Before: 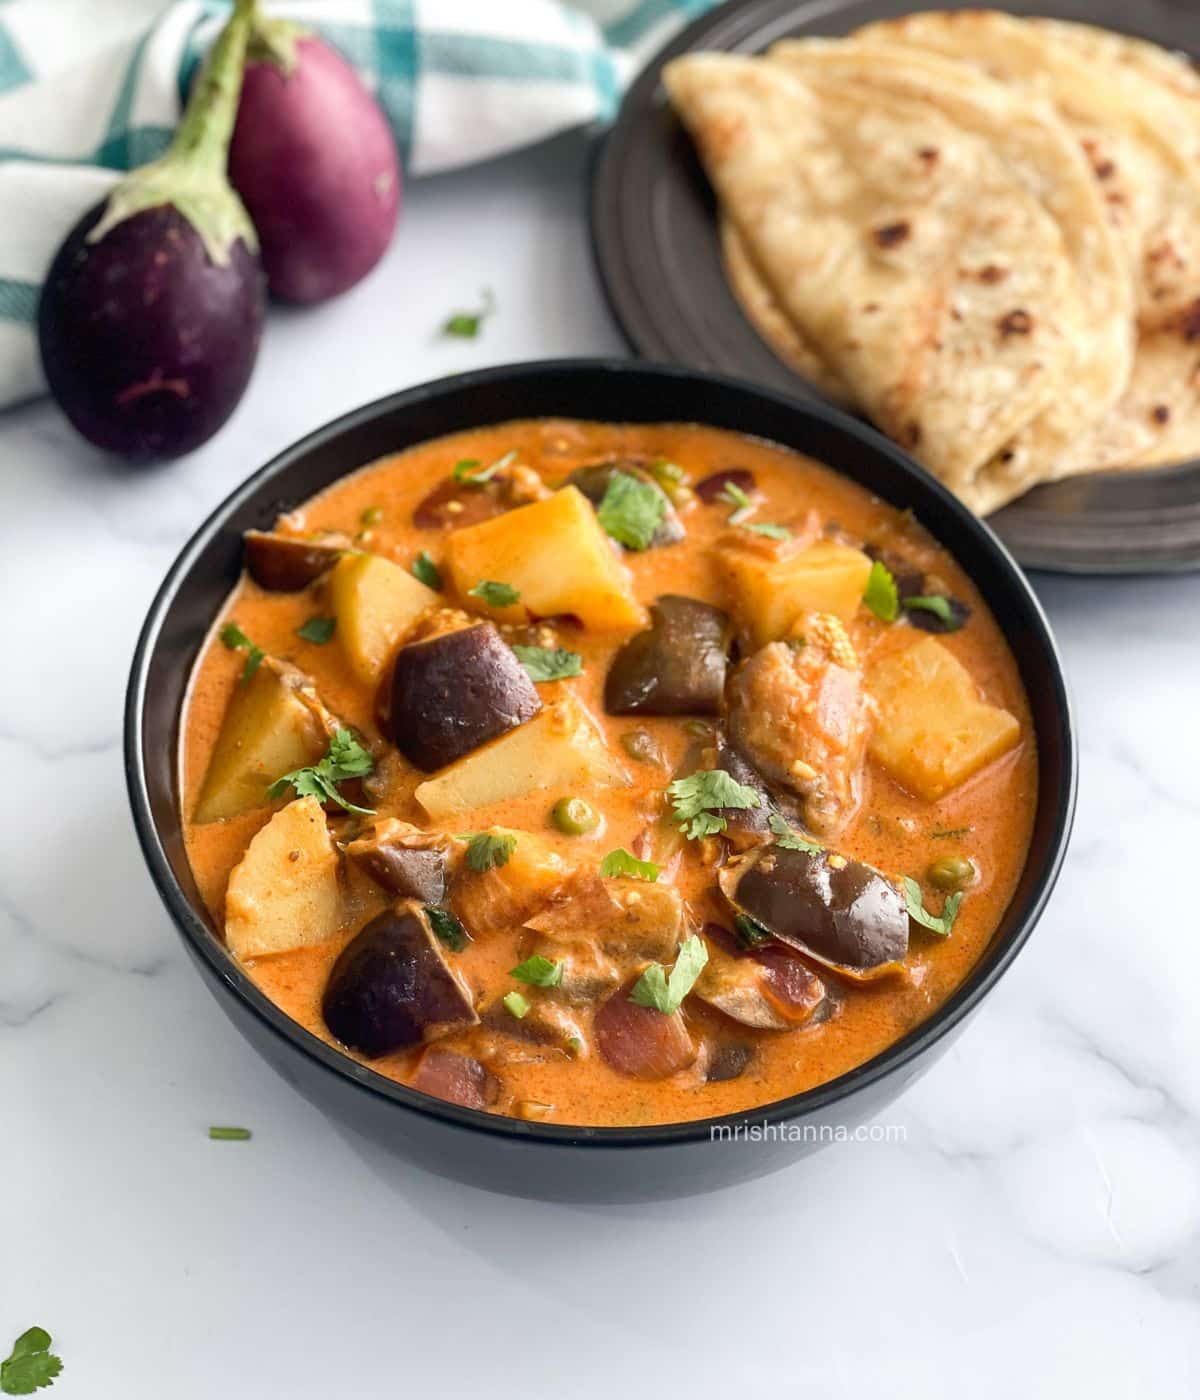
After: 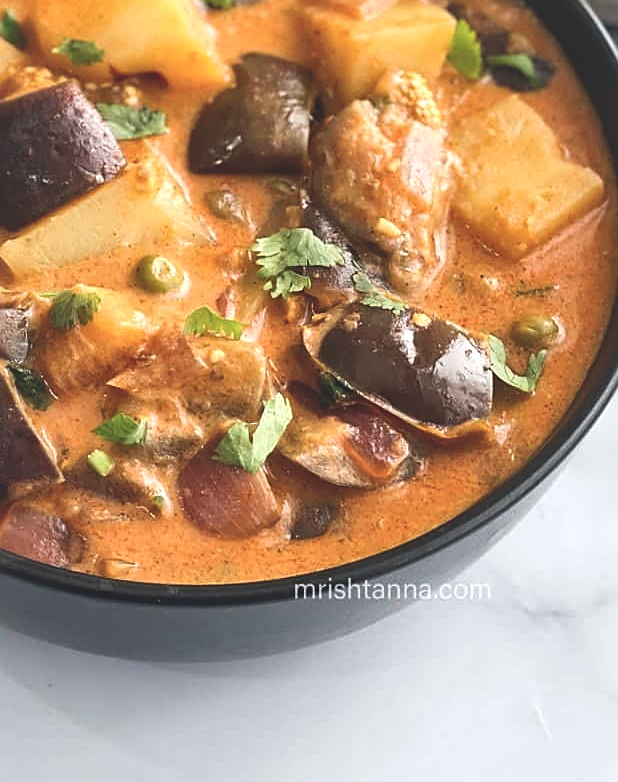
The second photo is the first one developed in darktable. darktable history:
exposure: black level correction -0.03, compensate highlight preservation false
crop: left 34.679%, top 38.775%, right 13.746%, bottom 5.349%
contrast brightness saturation: saturation -0.05
sharpen: on, module defaults
local contrast: mode bilateral grid, contrast 19, coarseness 51, detail 149%, midtone range 0.2
